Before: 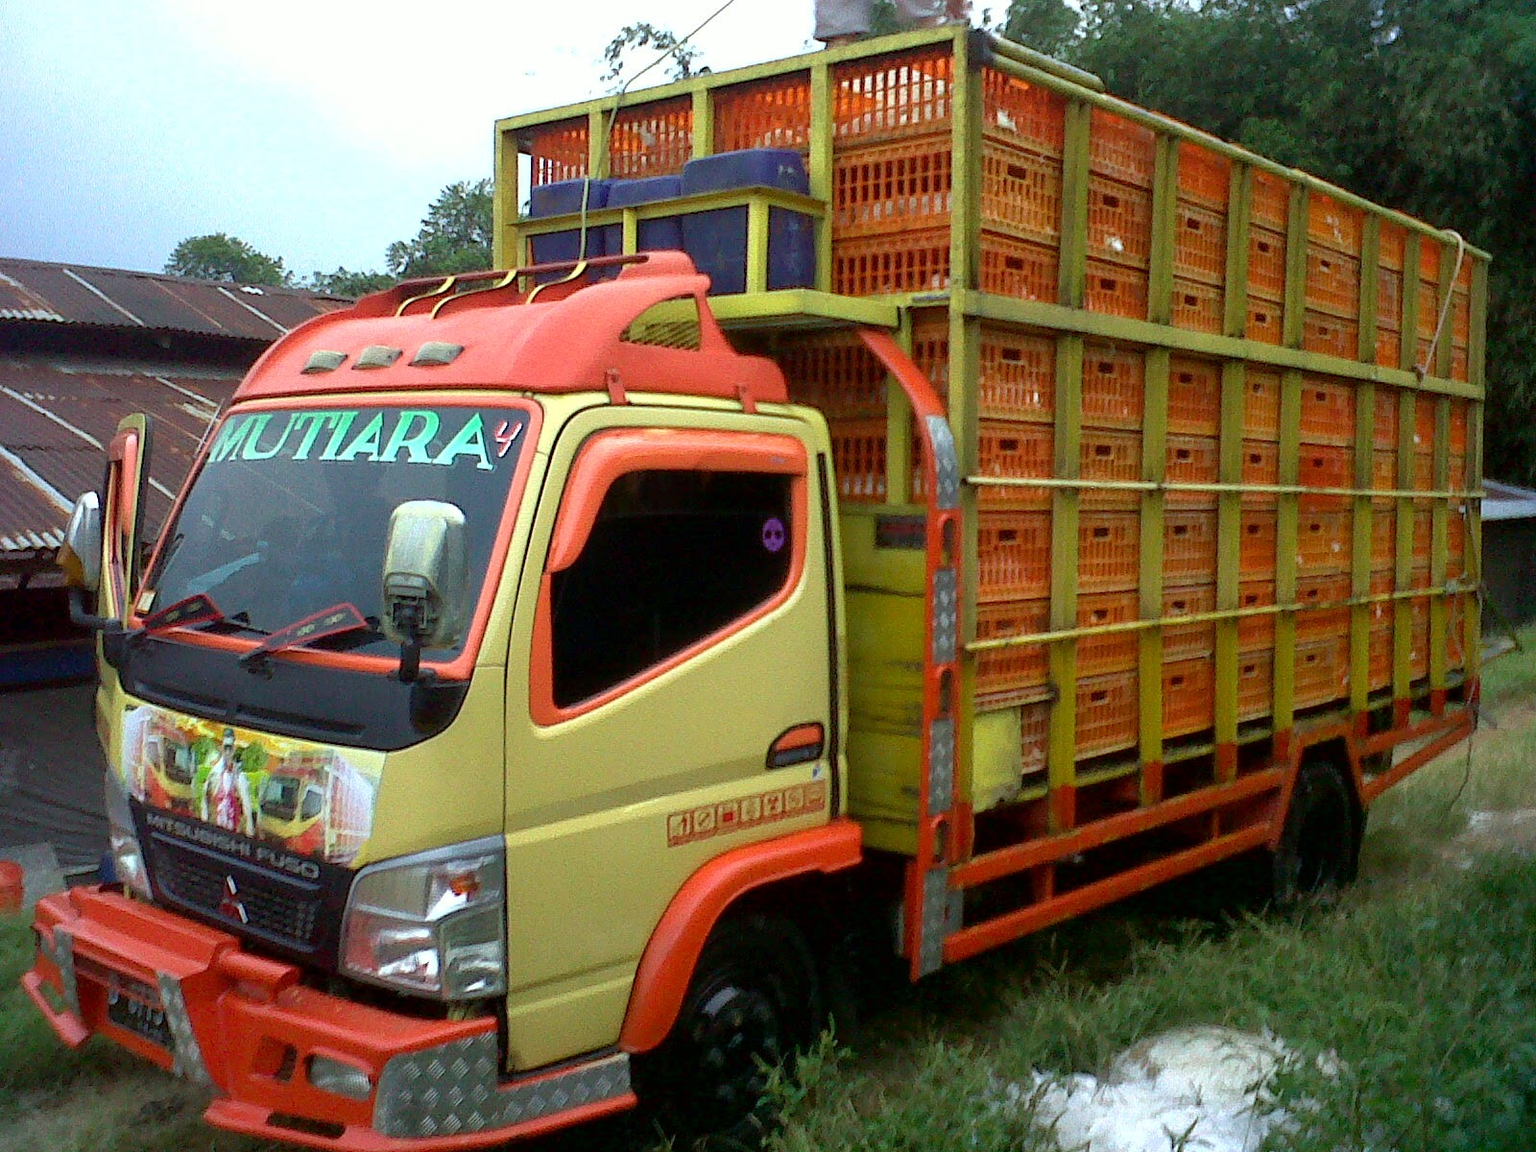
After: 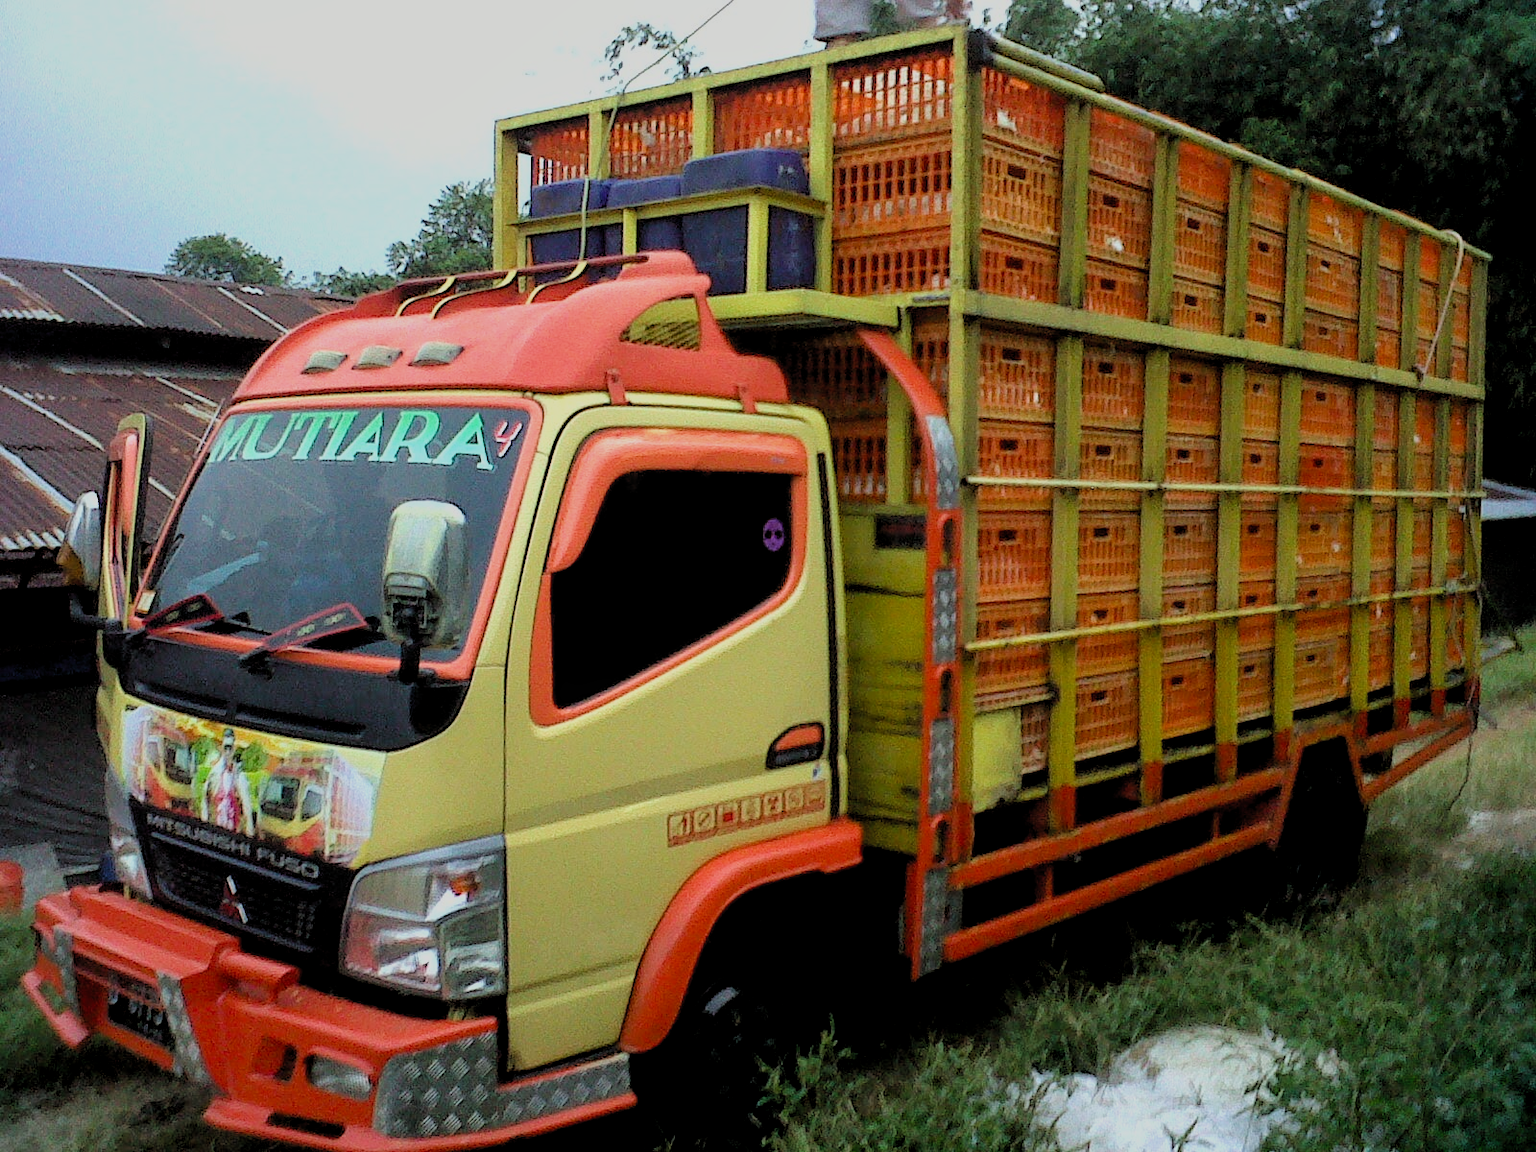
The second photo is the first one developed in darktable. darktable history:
local contrast: highlights 103%, shadows 98%, detail 119%, midtone range 0.2
filmic rgb: black relative exposure -4.52 EV, white relative exposure 4.81 EV, hardness 2.35, latitude 35.73%, contrast 1.046, highlights saturation mix 0.677%, shadows ↔ highlights balance 1.17%, color science v5 (2021), contrast in shadows safe, contrast in highlights safe
